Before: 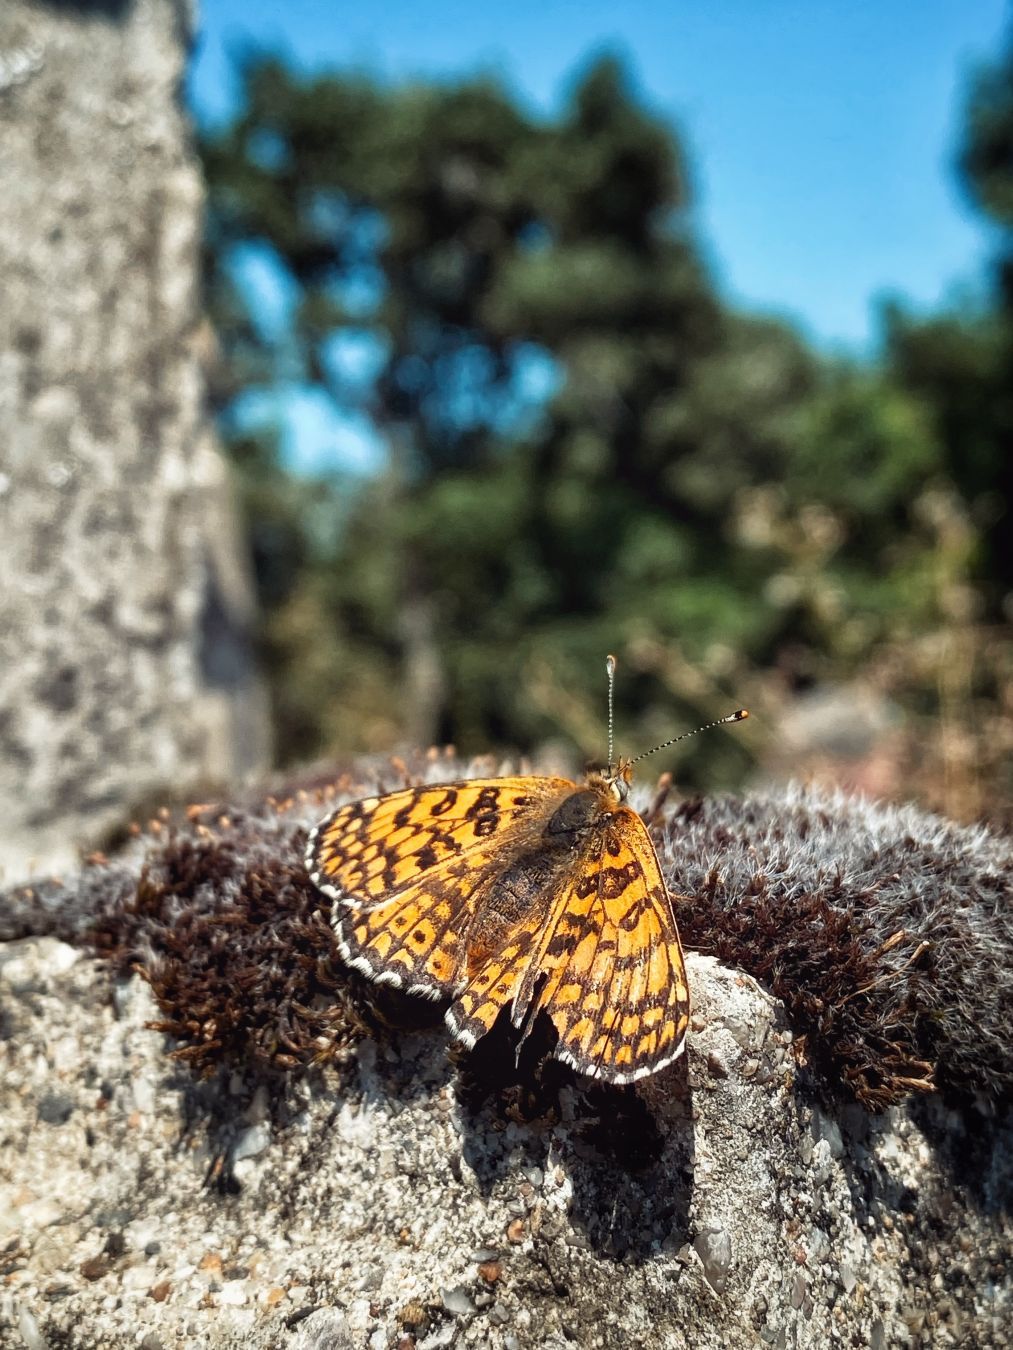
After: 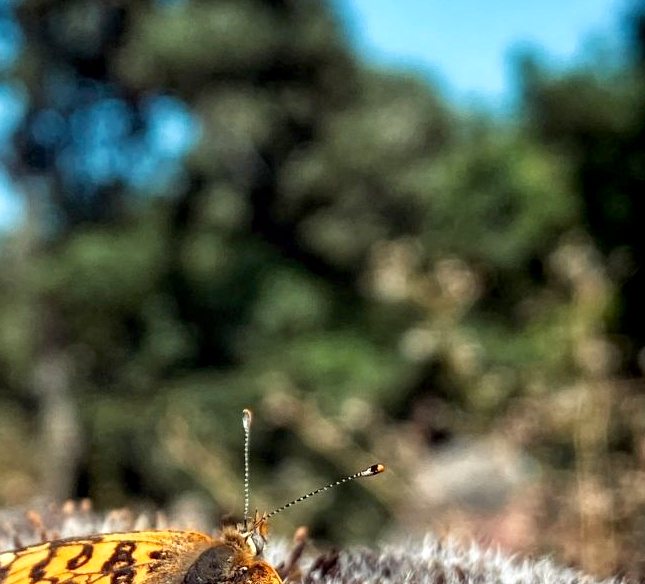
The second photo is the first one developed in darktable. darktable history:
crop: left 36.005%, top 18.293%, right 0.31%, bottom 38.444%
exposure: black level correction 0.005, exposure 0.286 EV, compensate highlight preservation false
